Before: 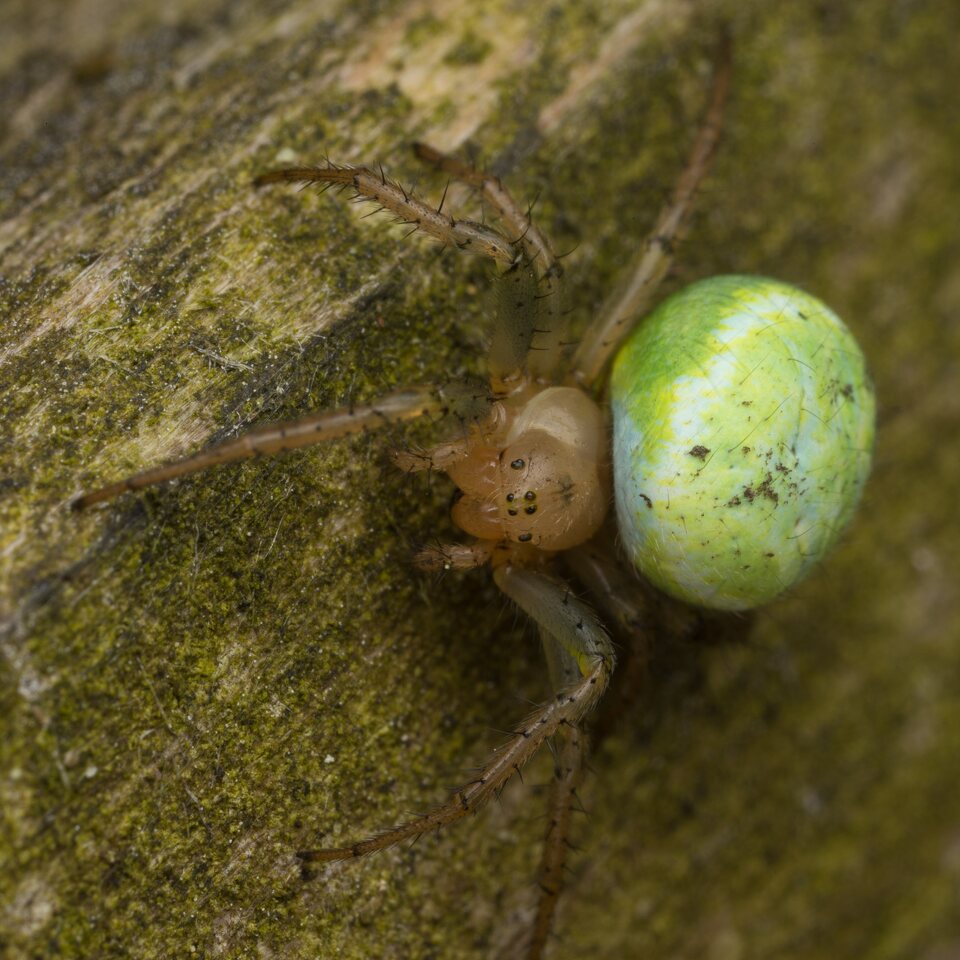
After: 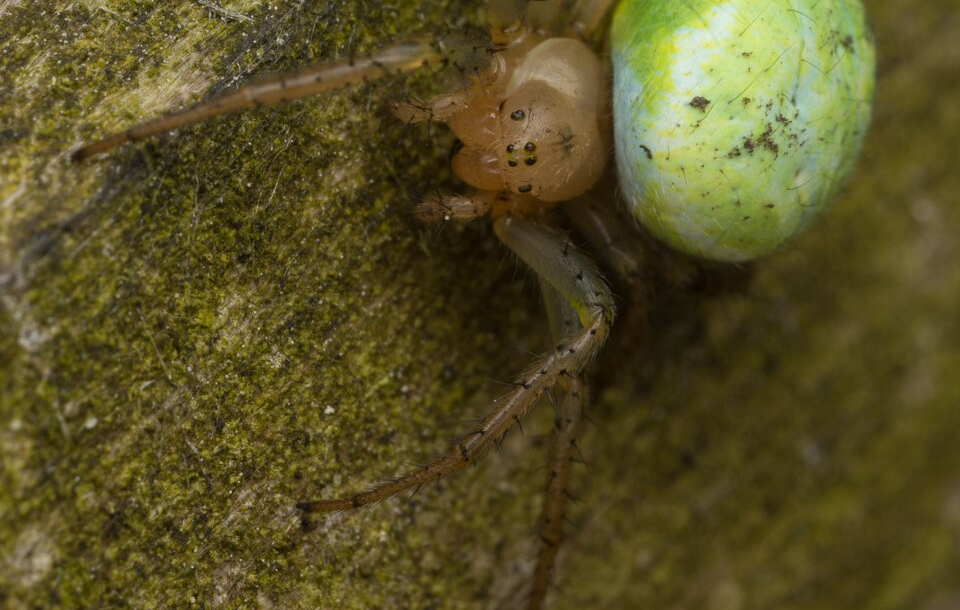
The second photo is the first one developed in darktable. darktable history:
crop and rotate: top 36.435%
bloom: size 9%, threshold 100%, strength 7%
